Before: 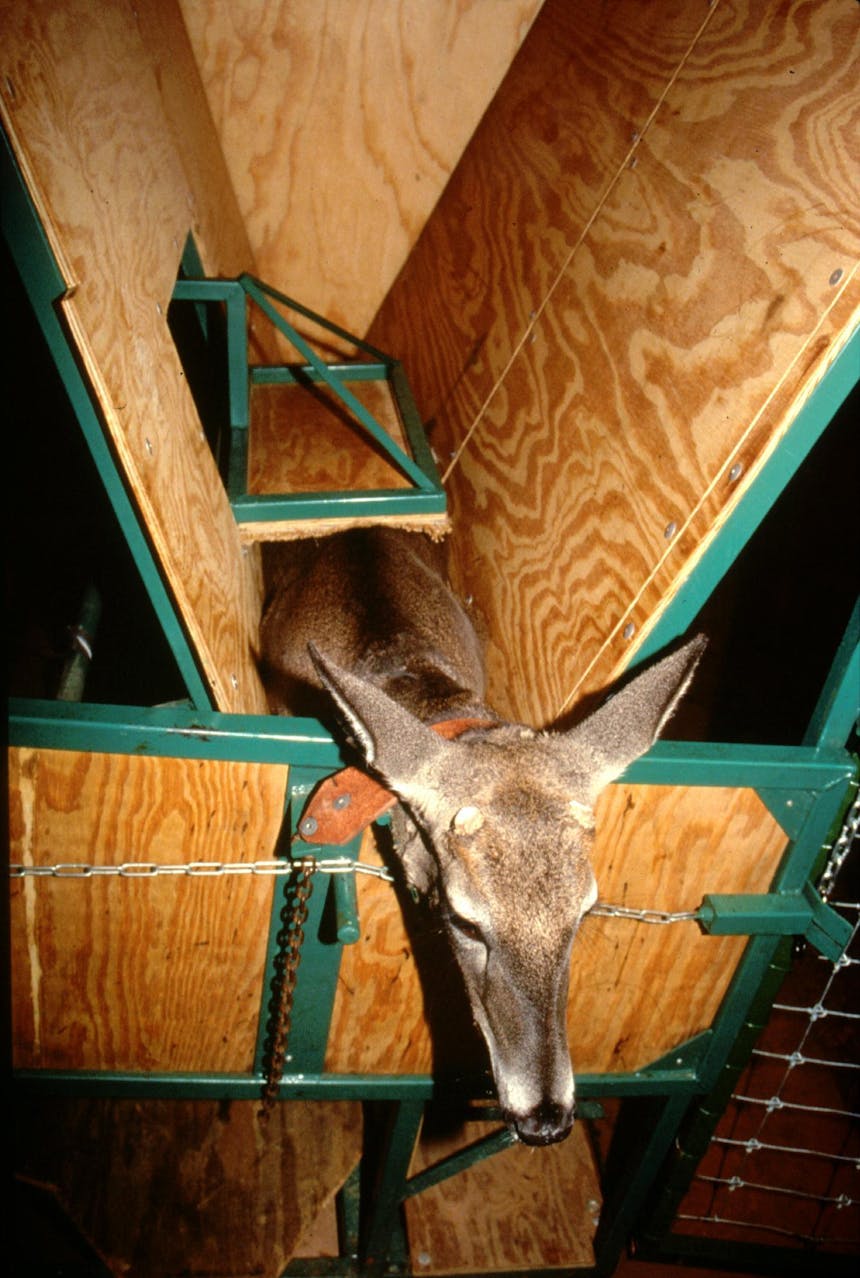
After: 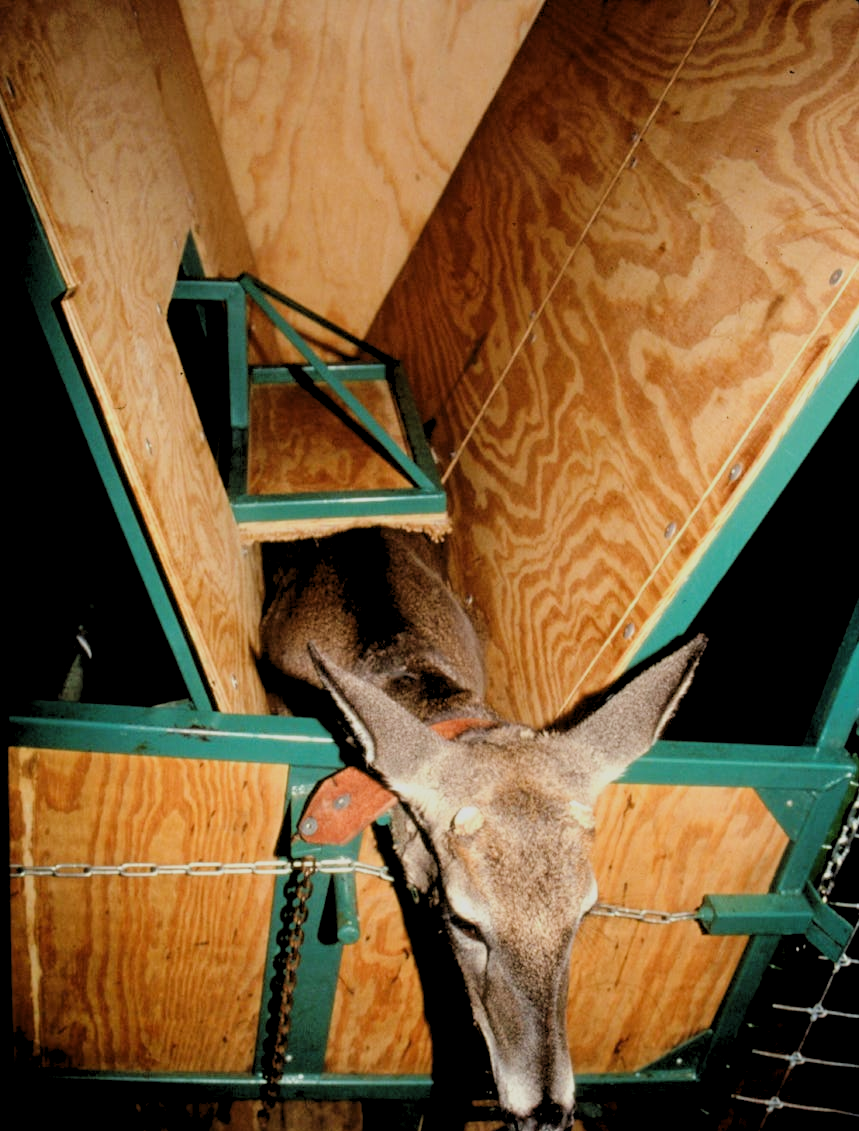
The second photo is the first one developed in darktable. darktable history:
crop and rotate: top 0%, bottom 11.49%
filmic rgb: black relative exposure -7.65 EV, white relative exposure 4.56 EV, hardness 3.61
levels: levels [0.073, 0.497, 0.972]
